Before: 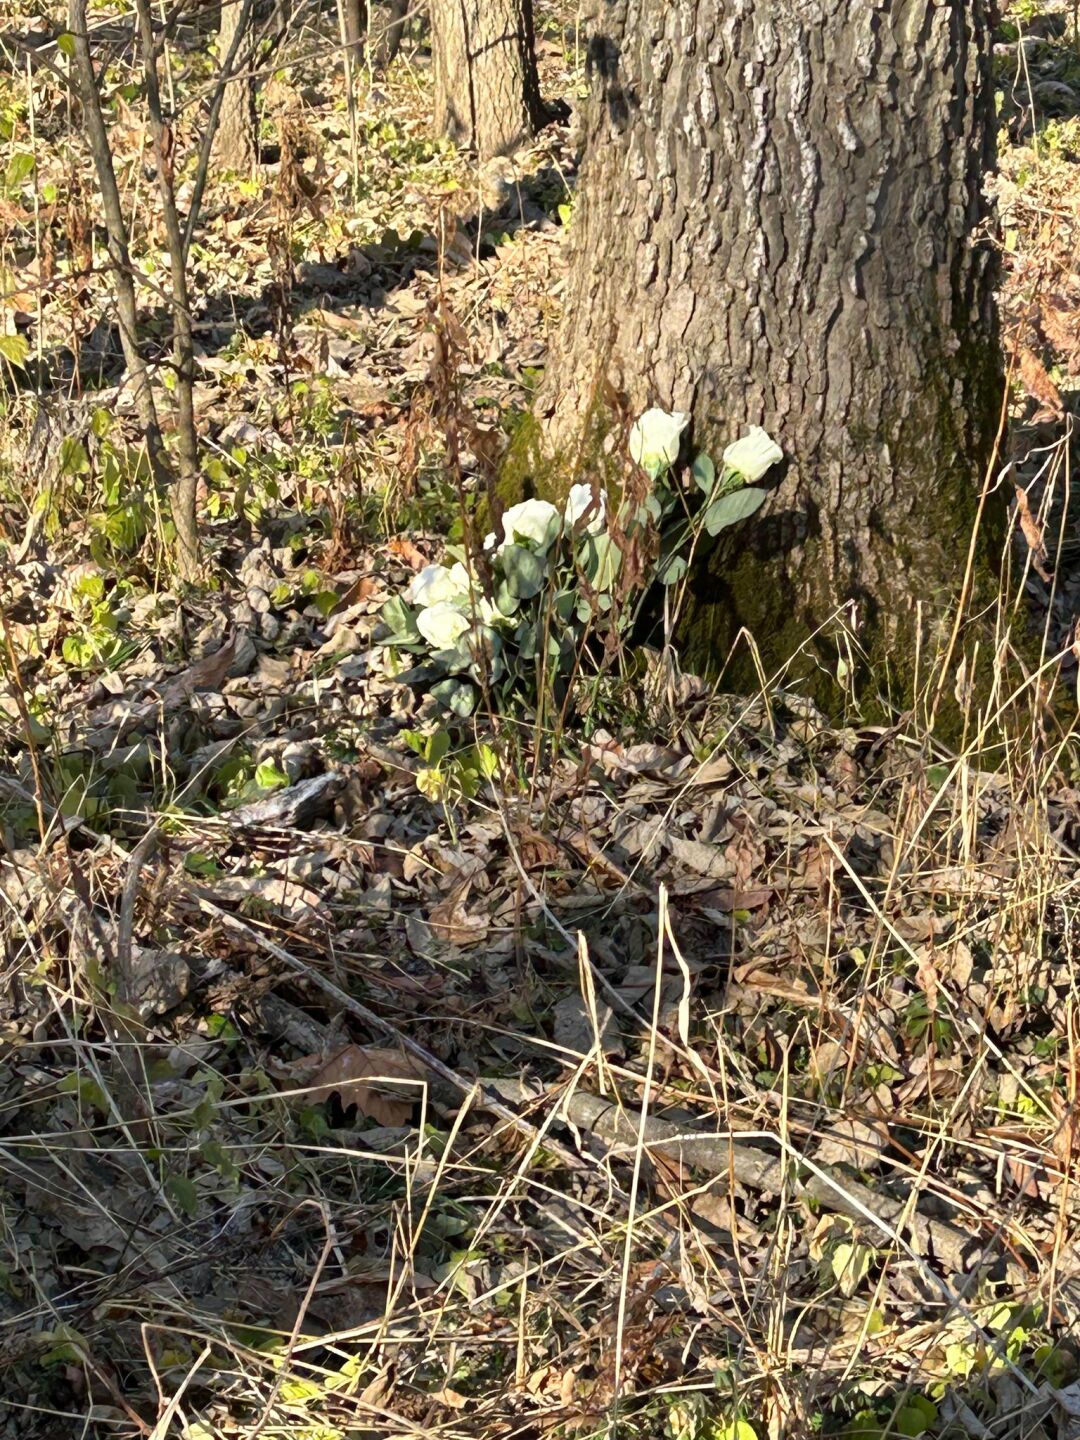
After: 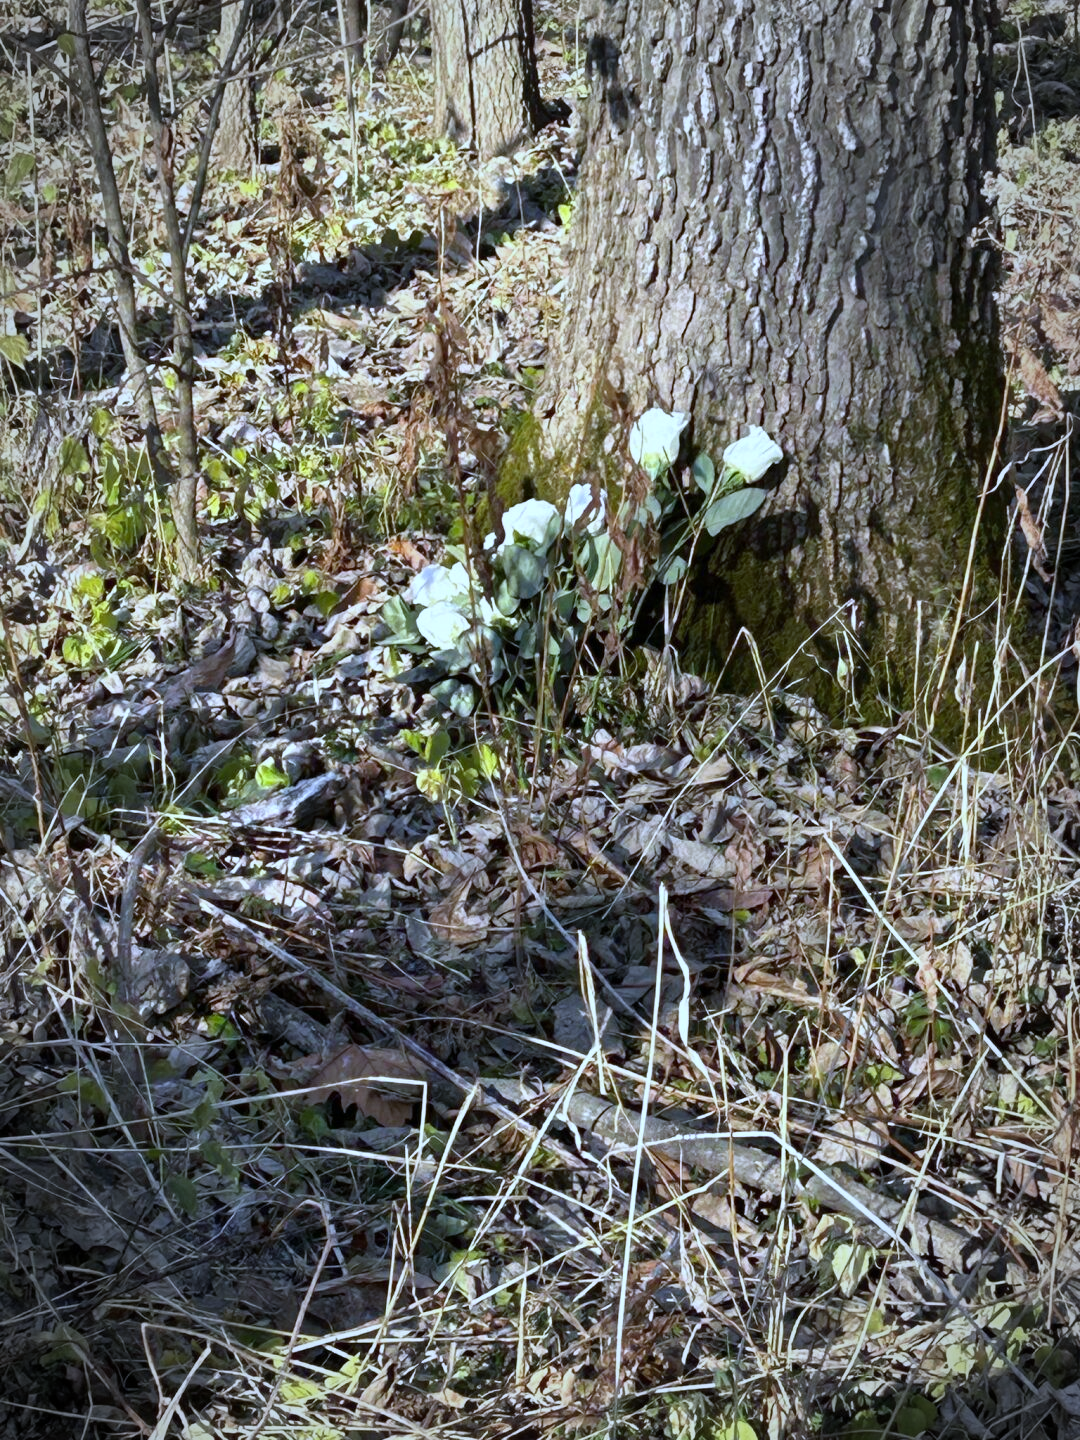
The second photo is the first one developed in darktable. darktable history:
white balance: red 0.871, blue 1.249
vignetting: automatic ratio true
